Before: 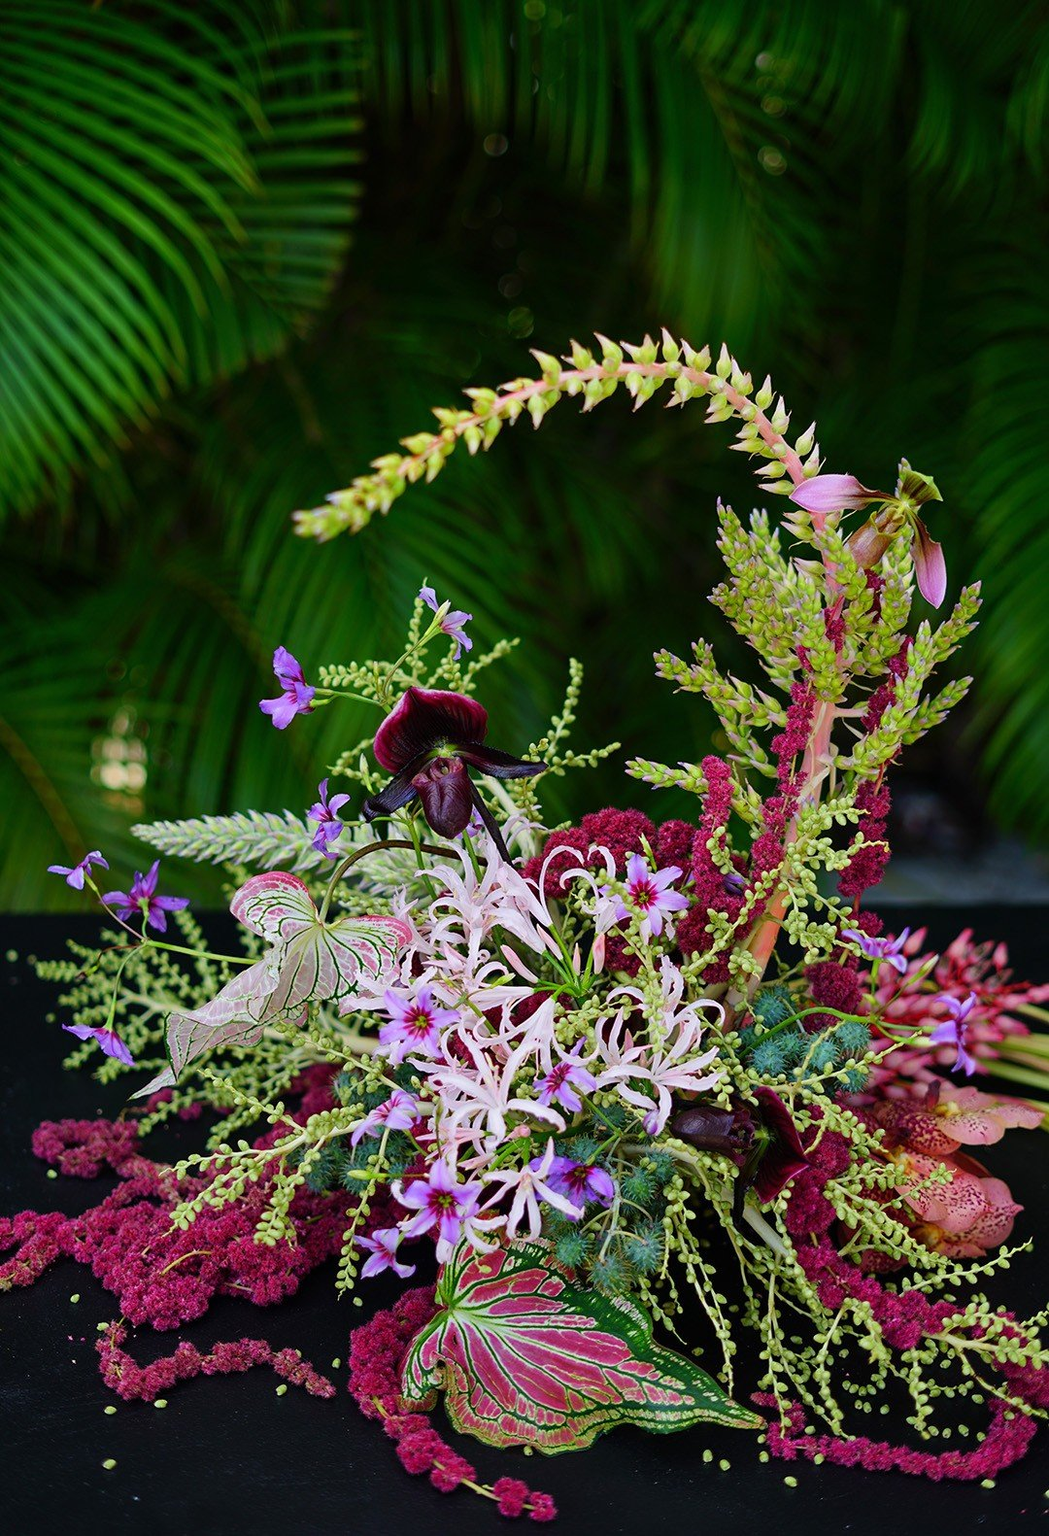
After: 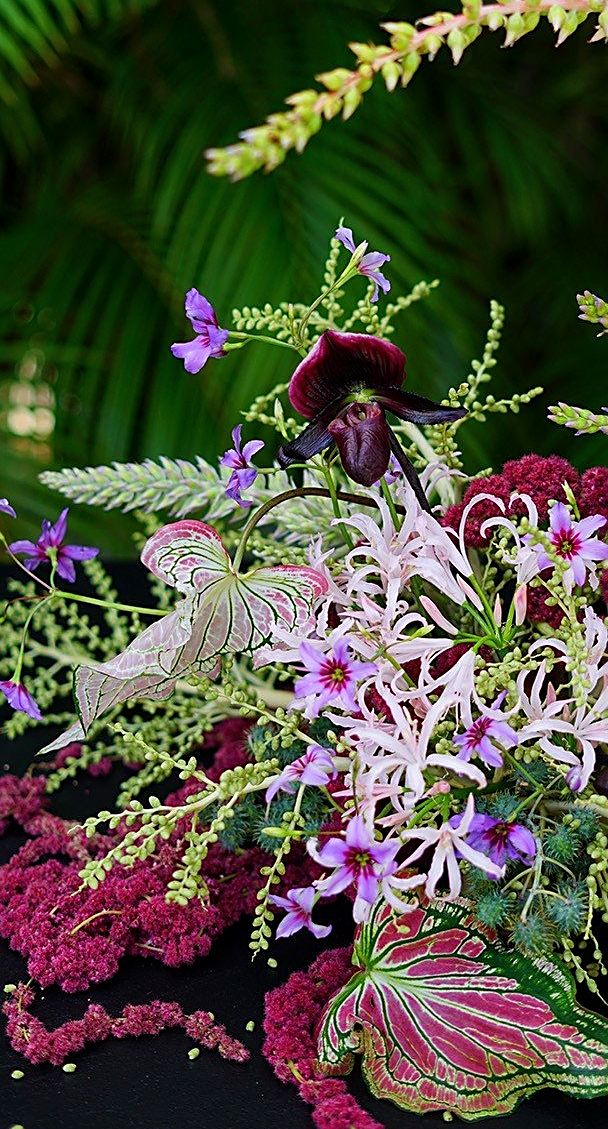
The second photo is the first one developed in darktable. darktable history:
crop: left 8.966%, top 23.852%, right 34.699%, bottom 4.703%
sharpen: on, module defaults
local contrast: highlights 100%, shadows 100%, detail 120%, midtone range 0.2
